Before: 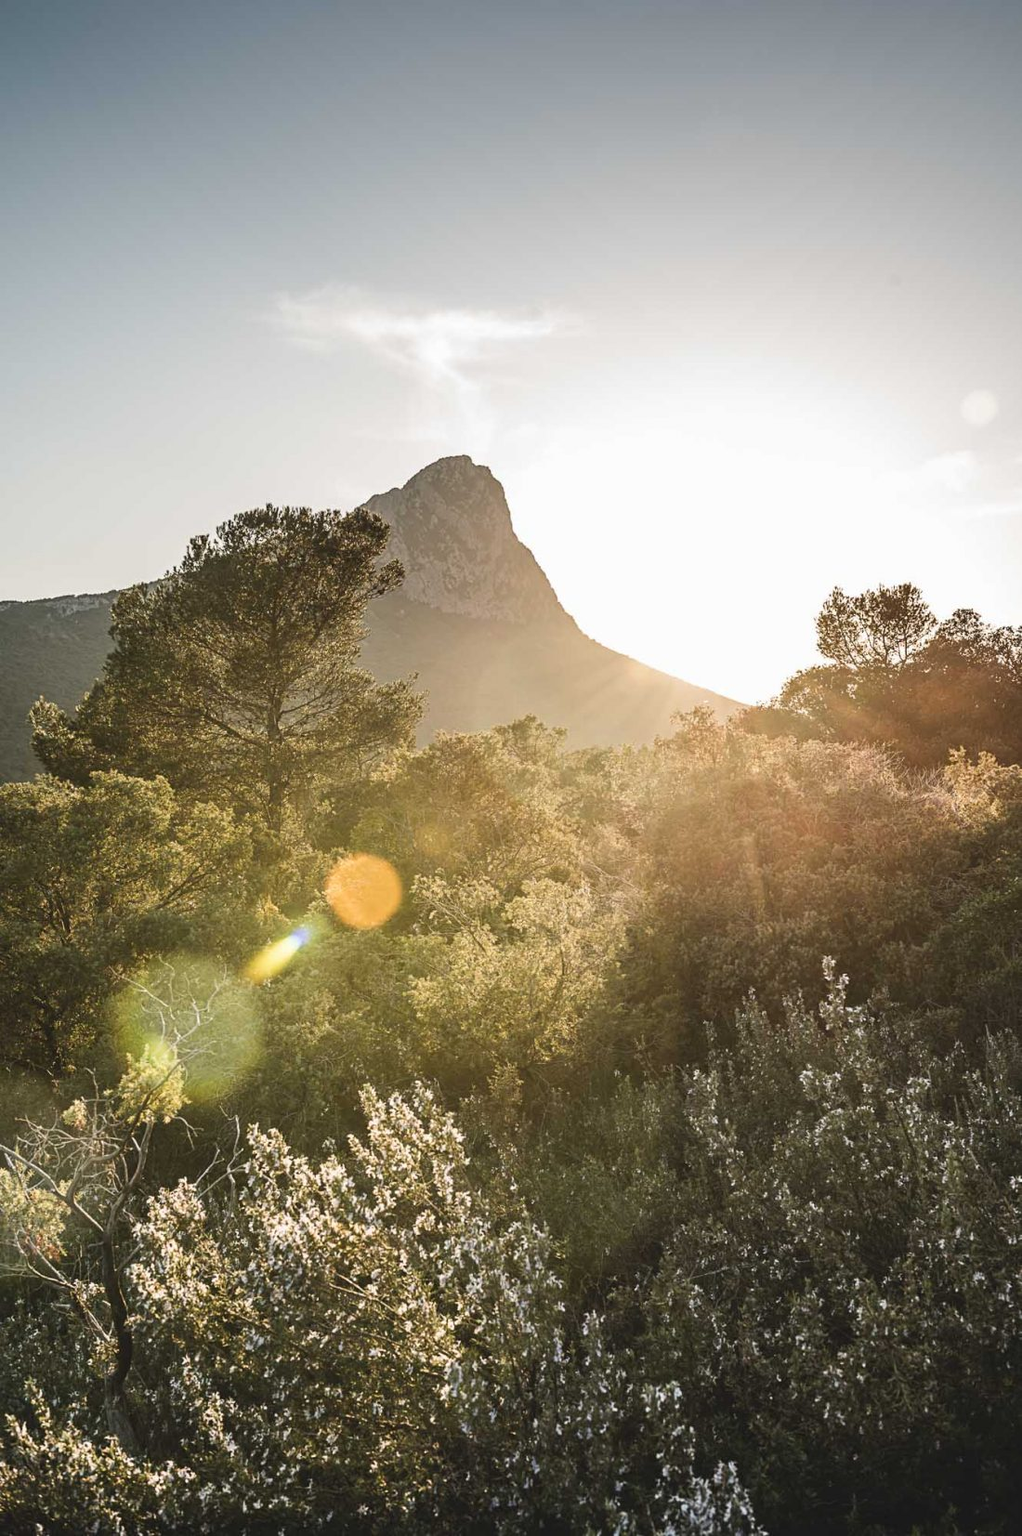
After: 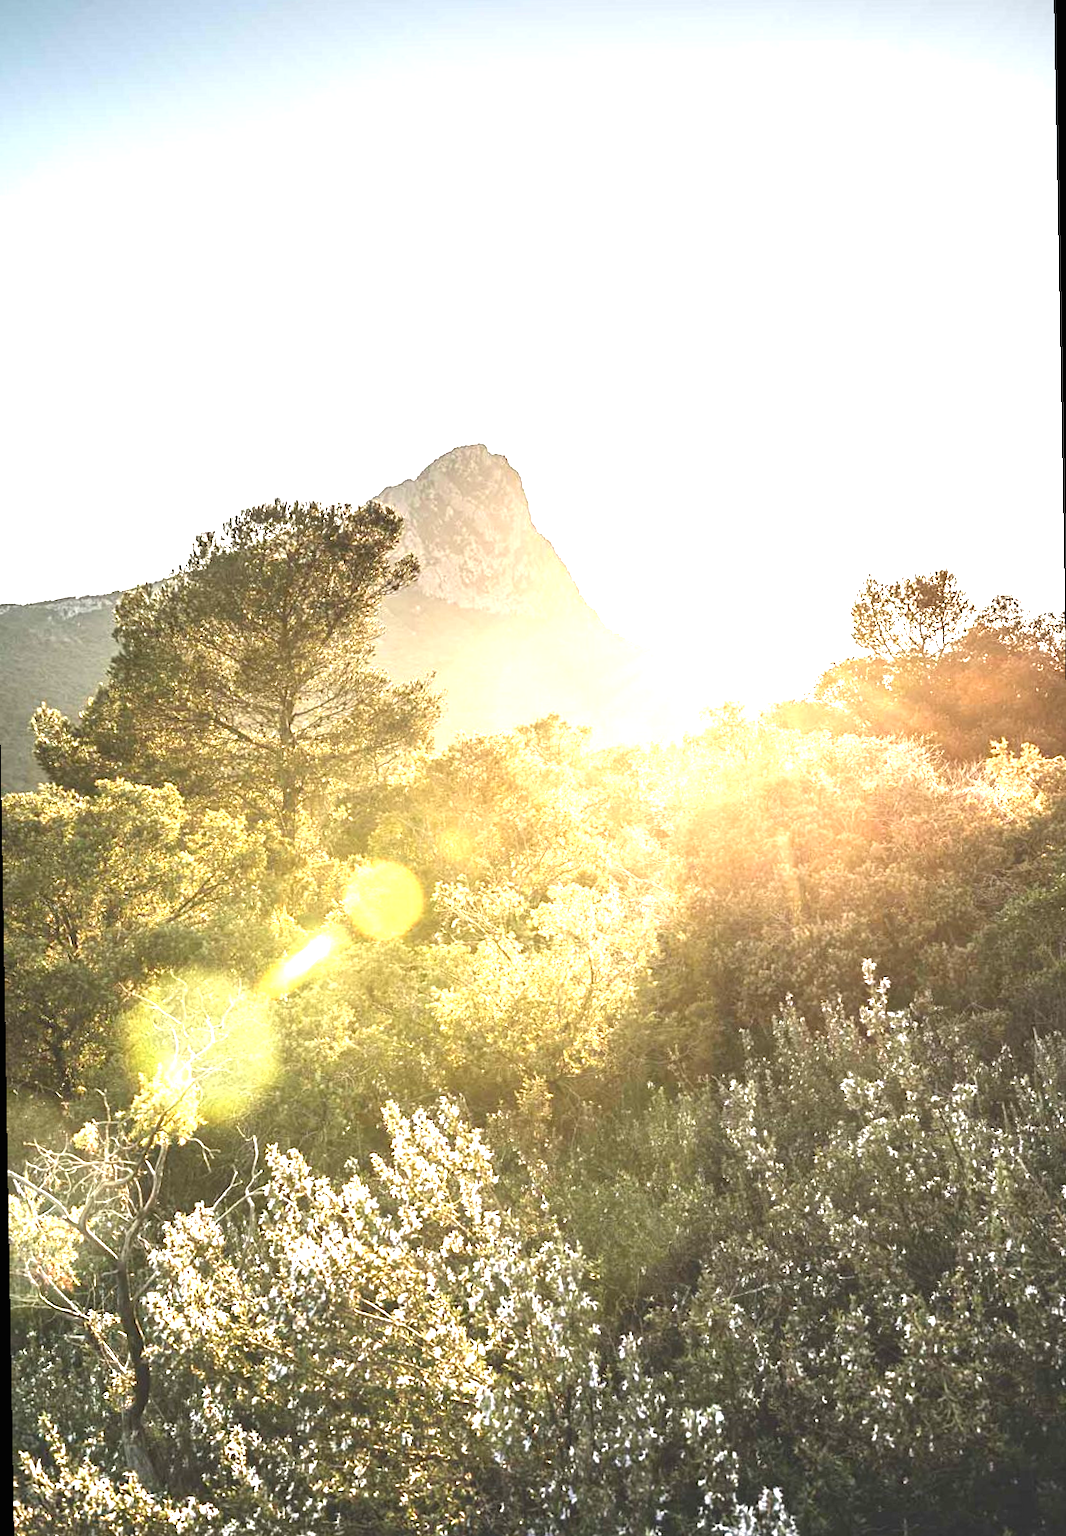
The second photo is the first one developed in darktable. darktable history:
exposure: black level correction 0, exposure 1.675 EV, compensate exposure bias true, compensate highlight preservation false
rotate and perspective: rotation -1°, crop left 0.011, crop right 0.989, crop top 0.025, crop bottom 0.975
